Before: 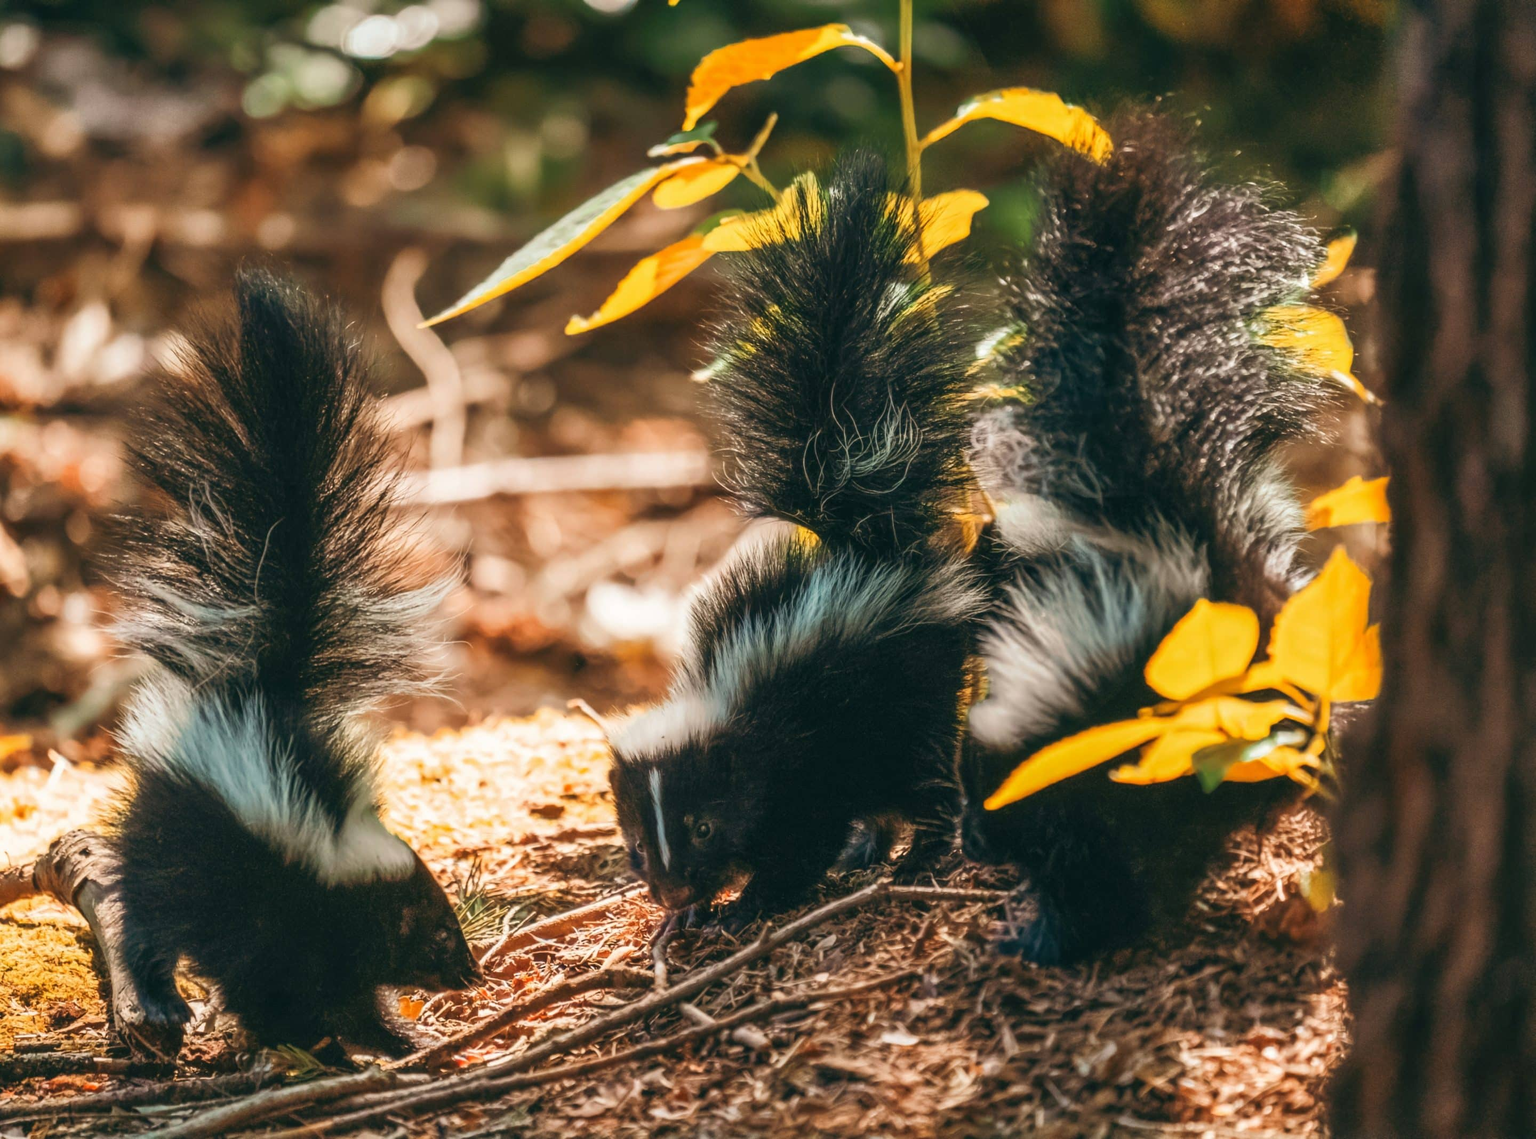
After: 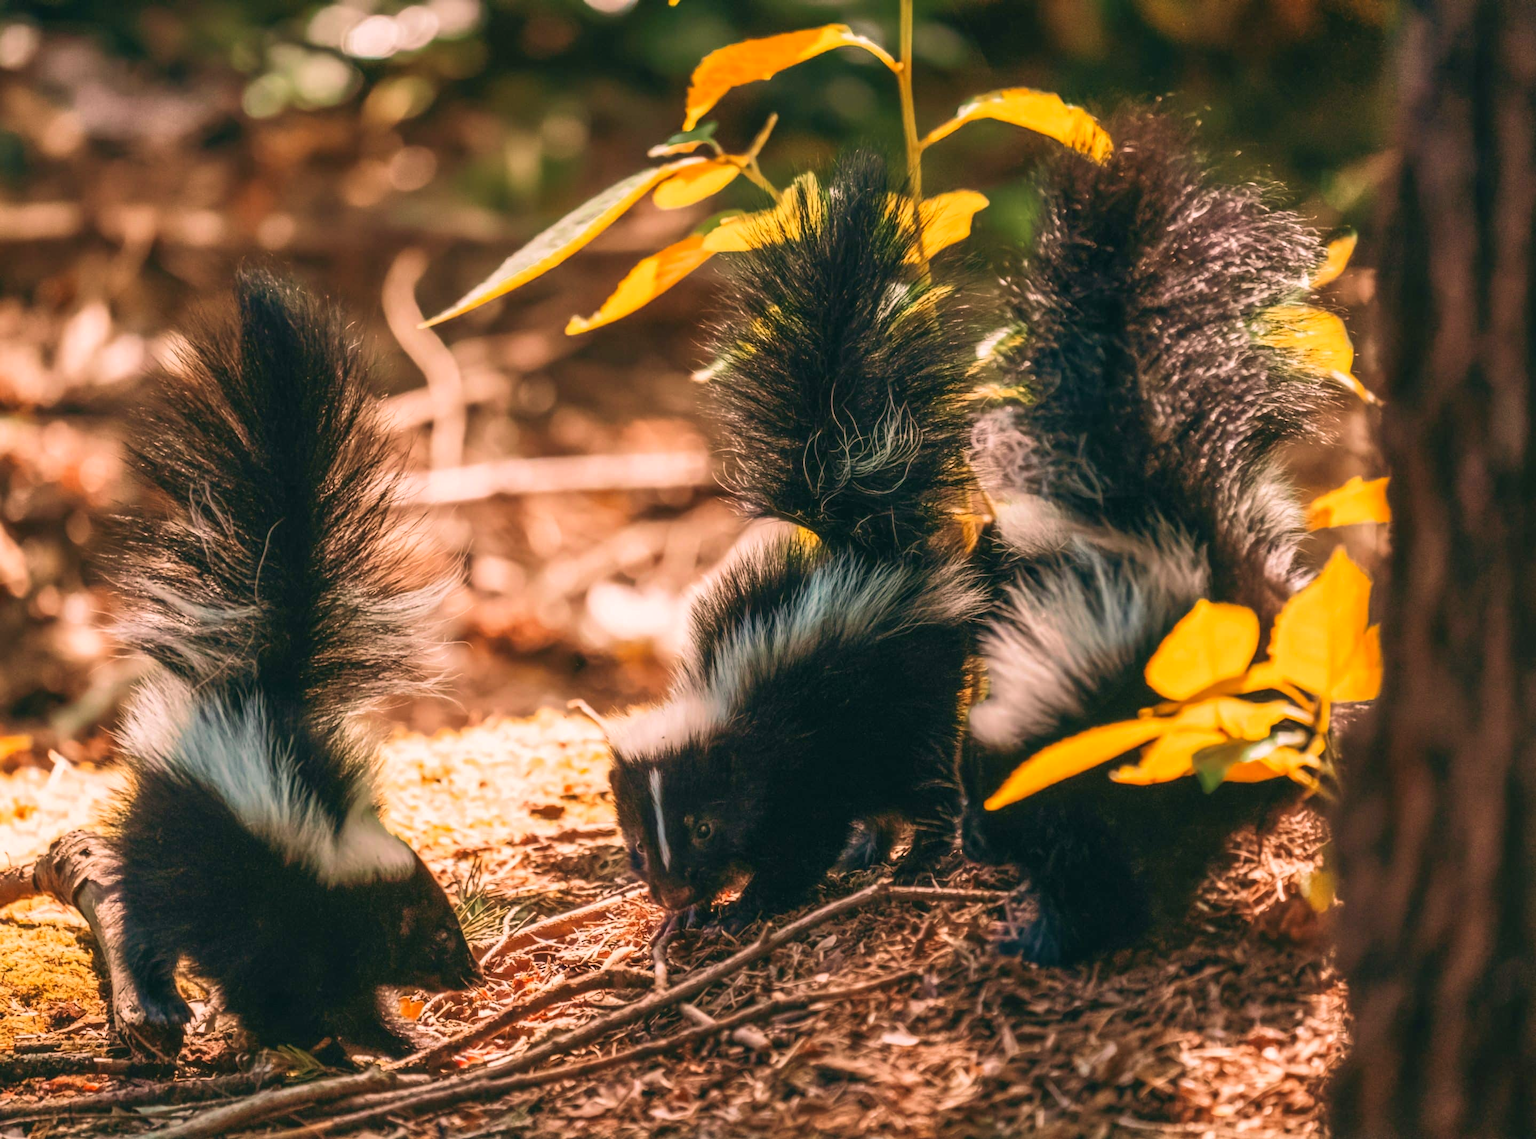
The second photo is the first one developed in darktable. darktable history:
velvia: on, module defaults
color correction: highlights a* 12.23, highlights b* 5.41
